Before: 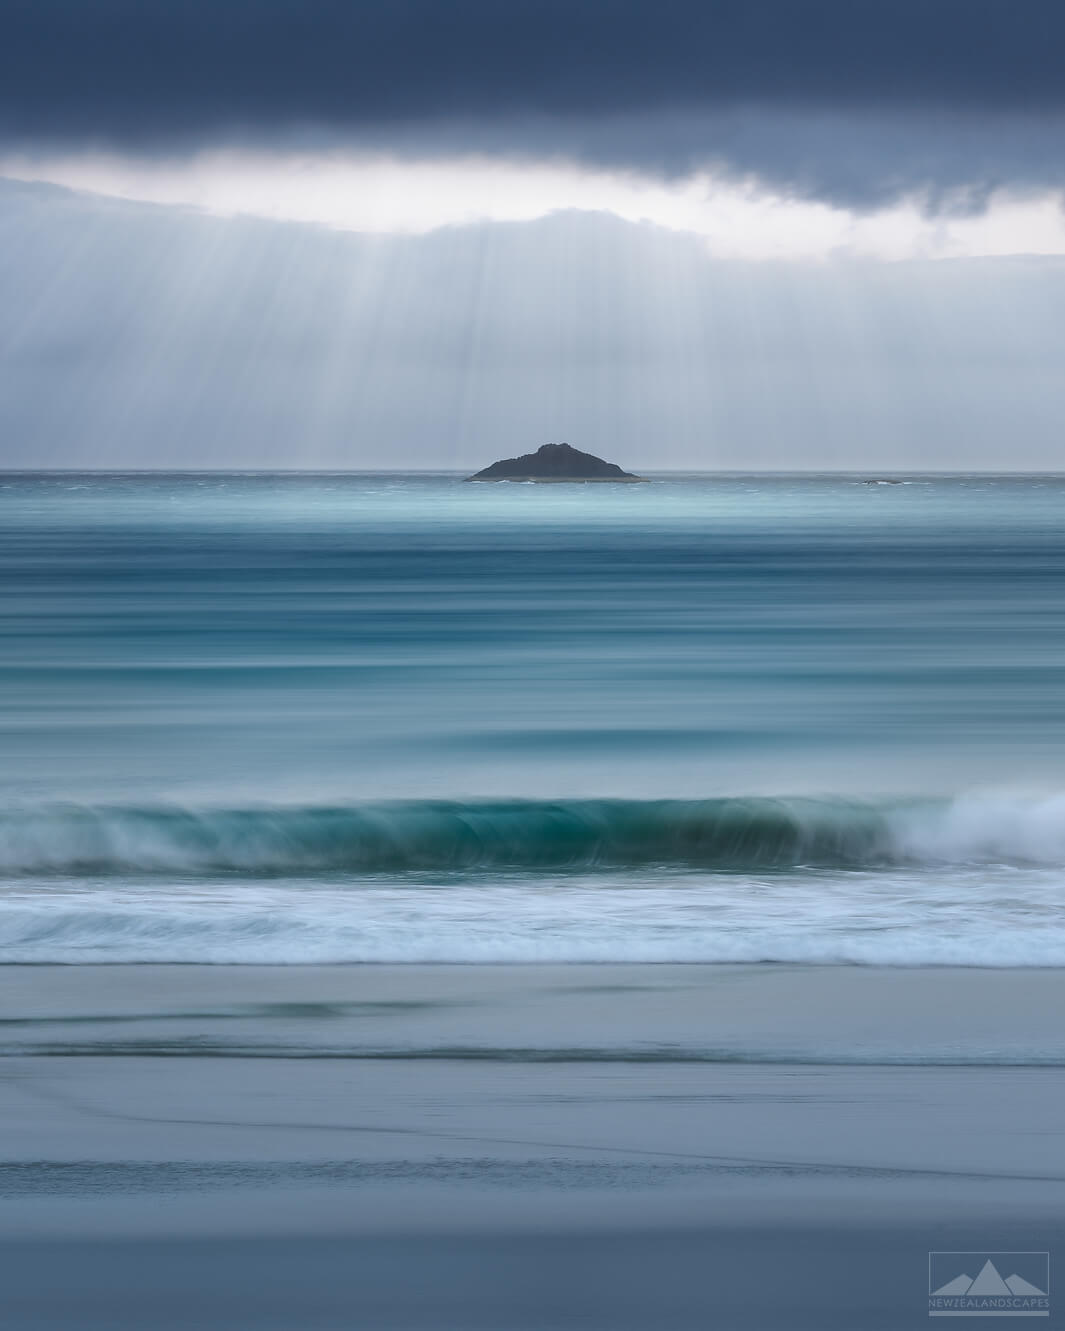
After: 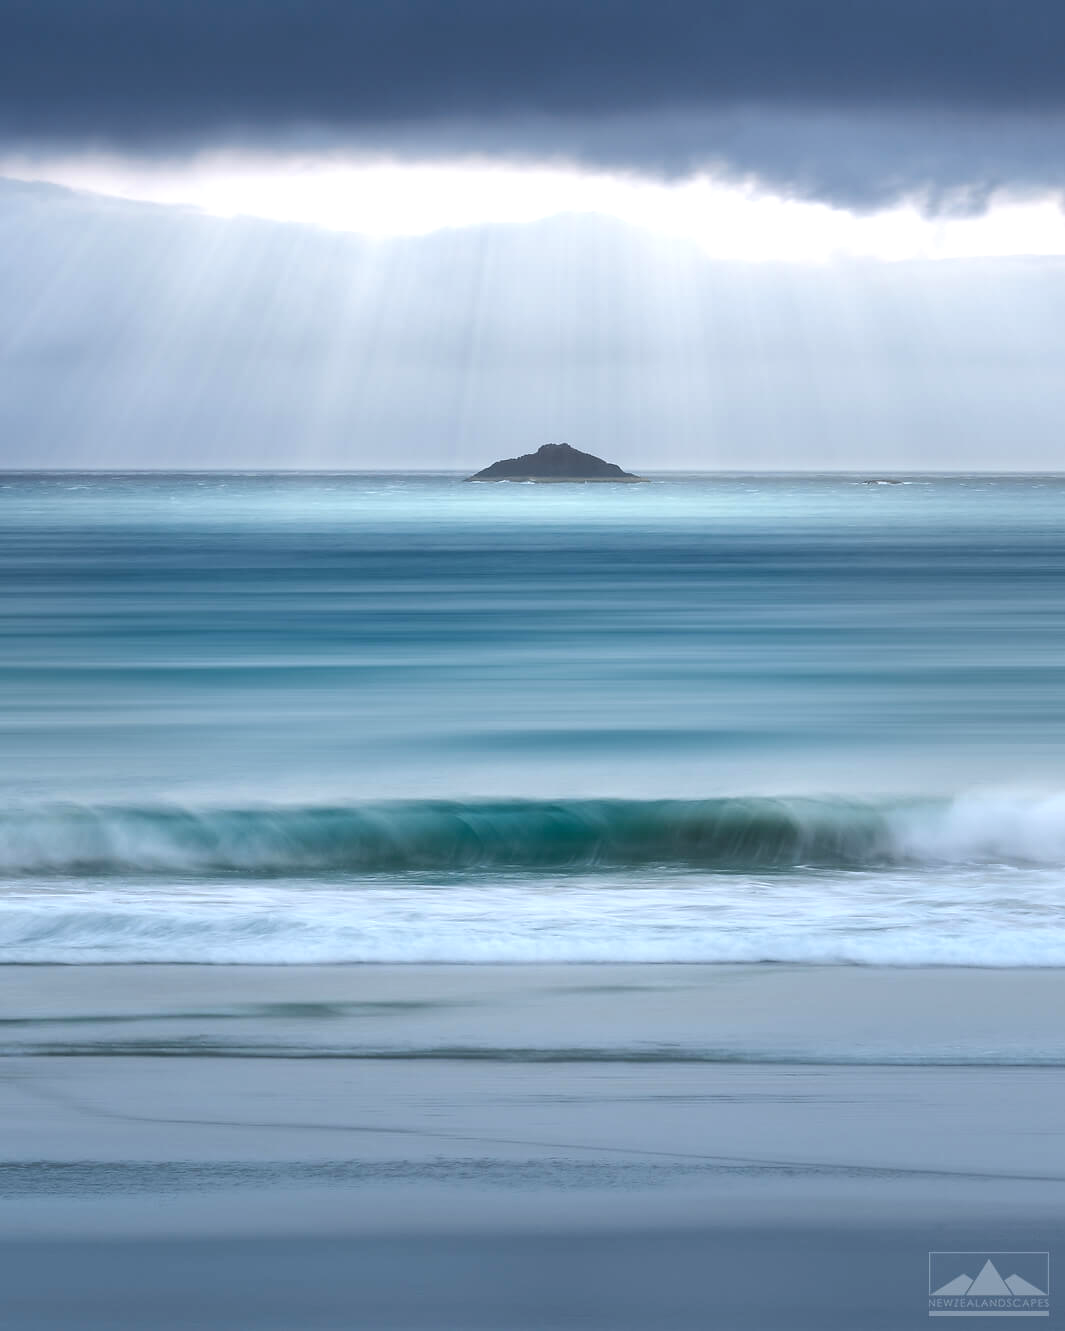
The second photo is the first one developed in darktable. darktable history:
exposure: exposure 0.505 EV, compensate exposure bias true, compensate highlight preservation false
